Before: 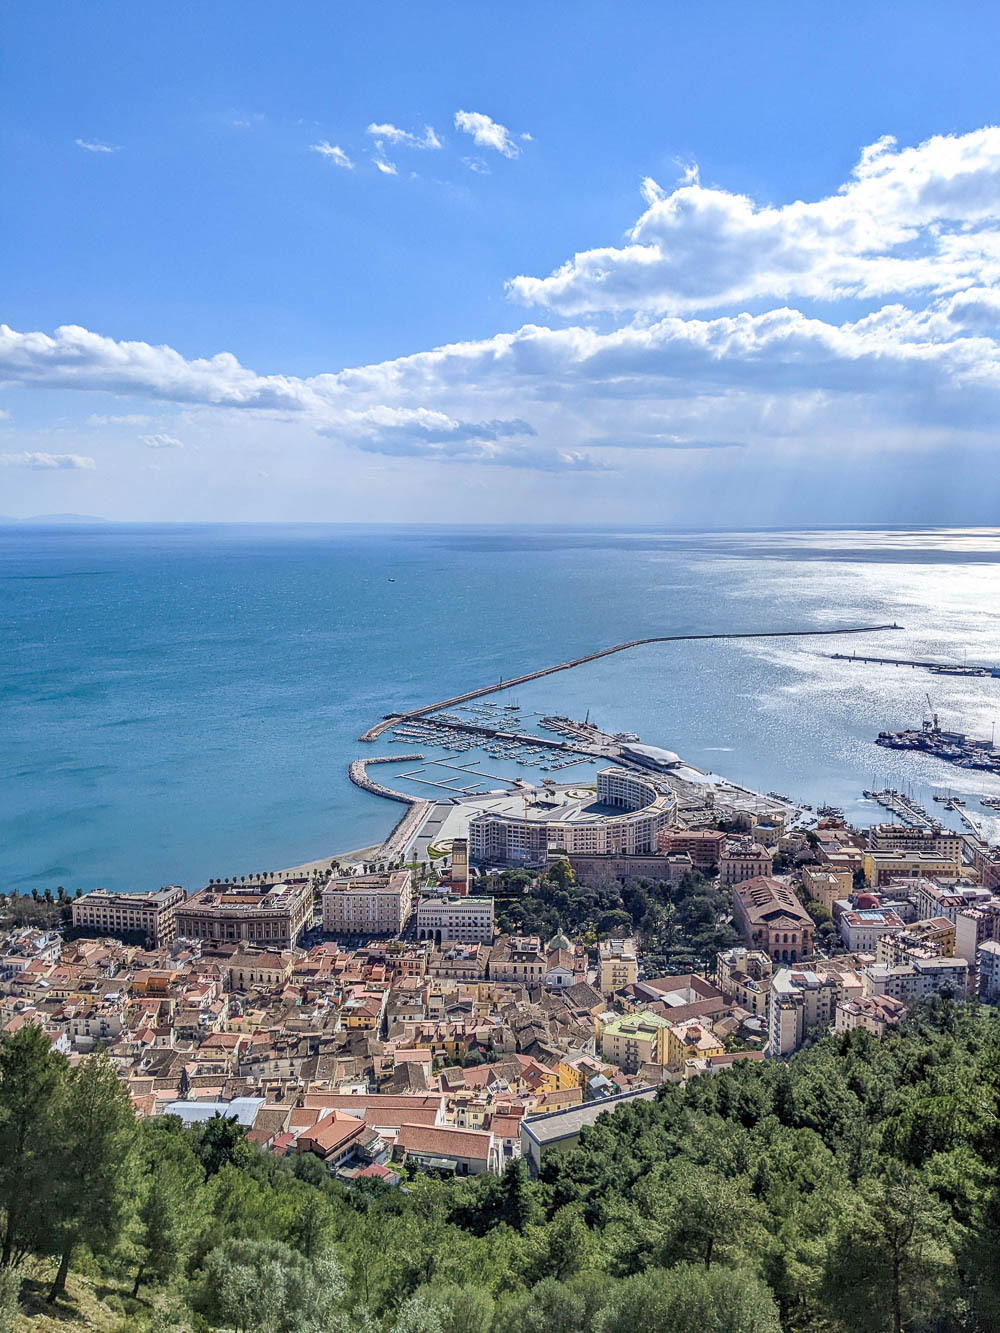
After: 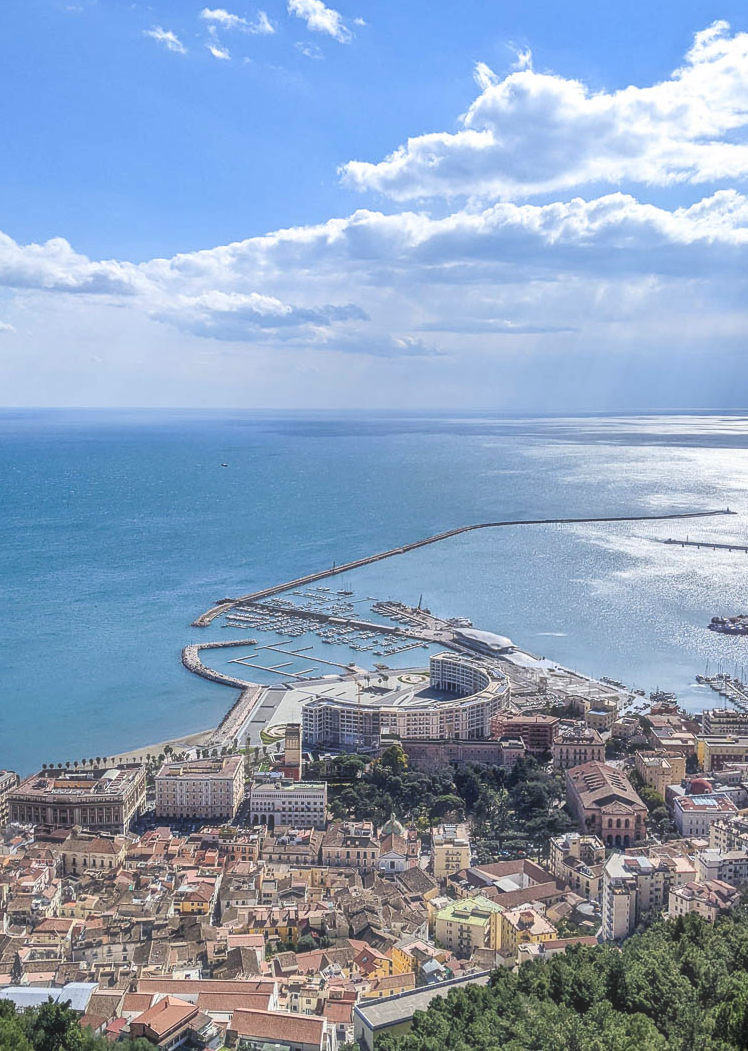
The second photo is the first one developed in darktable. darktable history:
crop: left 16.768%, top 8.653%, right 8.362%, bottom 12.485%
haze removal: strength -0.1, adaptive false
